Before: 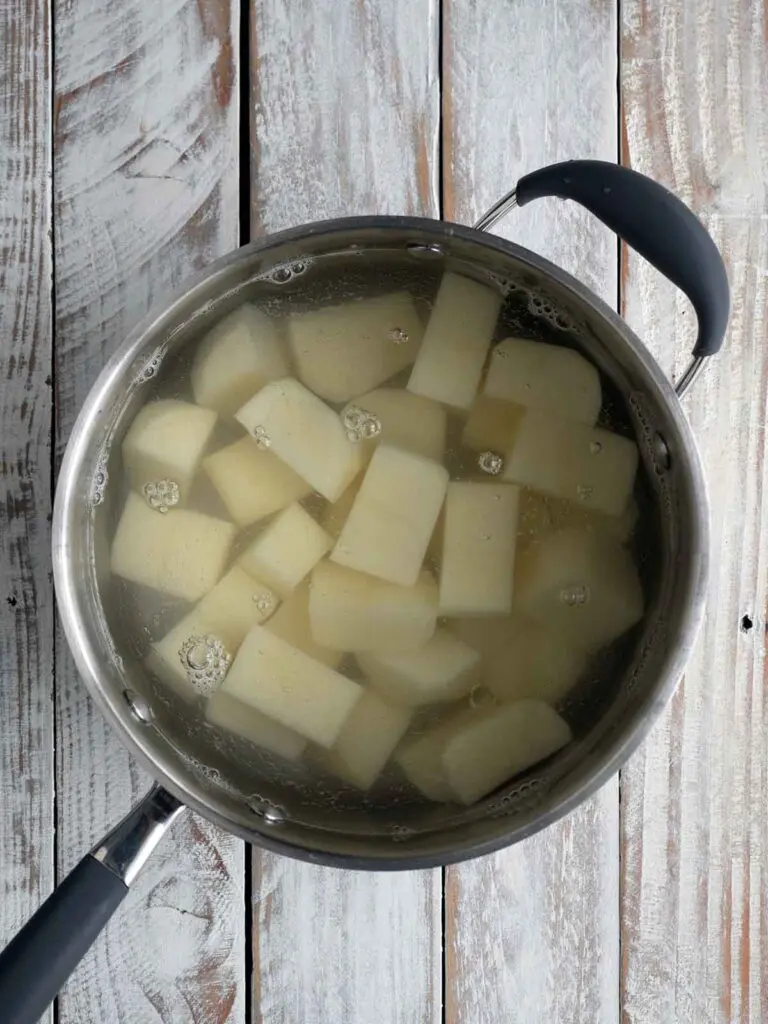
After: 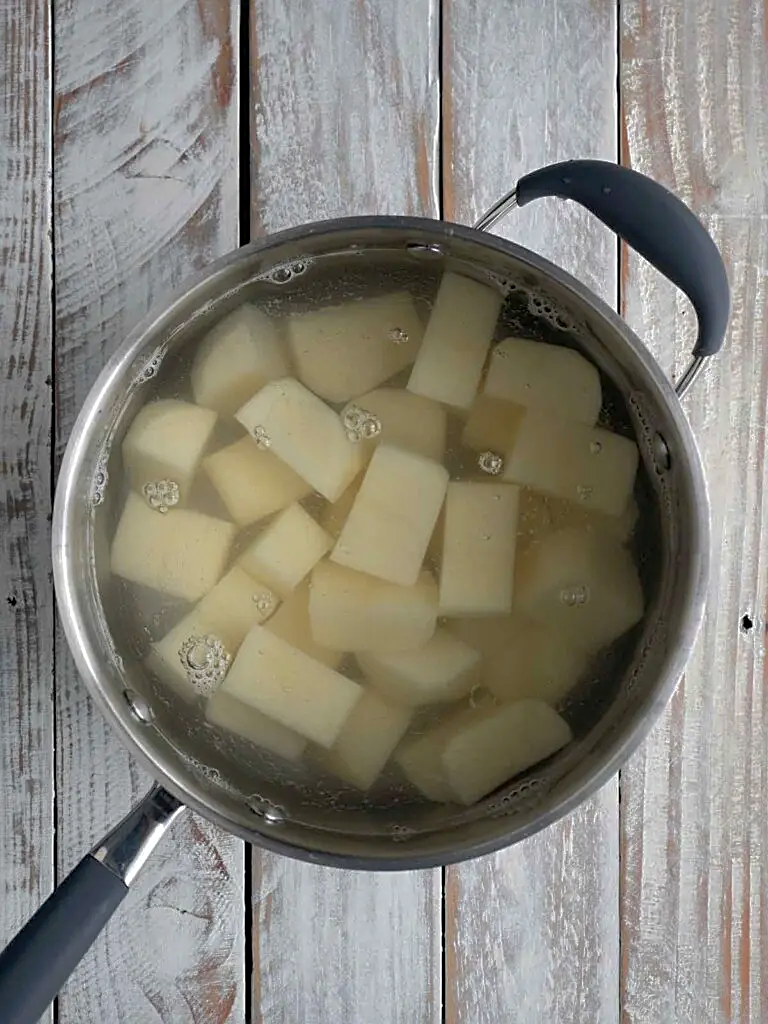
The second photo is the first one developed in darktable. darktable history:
shadows and highlights: highlights -59.73
sharpen: on, module defaults
color zones: curves: ch2 [(0, 0.5) (0.143, 0.517) (0.286, 0.571) (0.429, 0.522) (0.571, 0.5) (0.714, 0.5) (0.857, 0.5) (1, 0.5)], mix -132.76%
